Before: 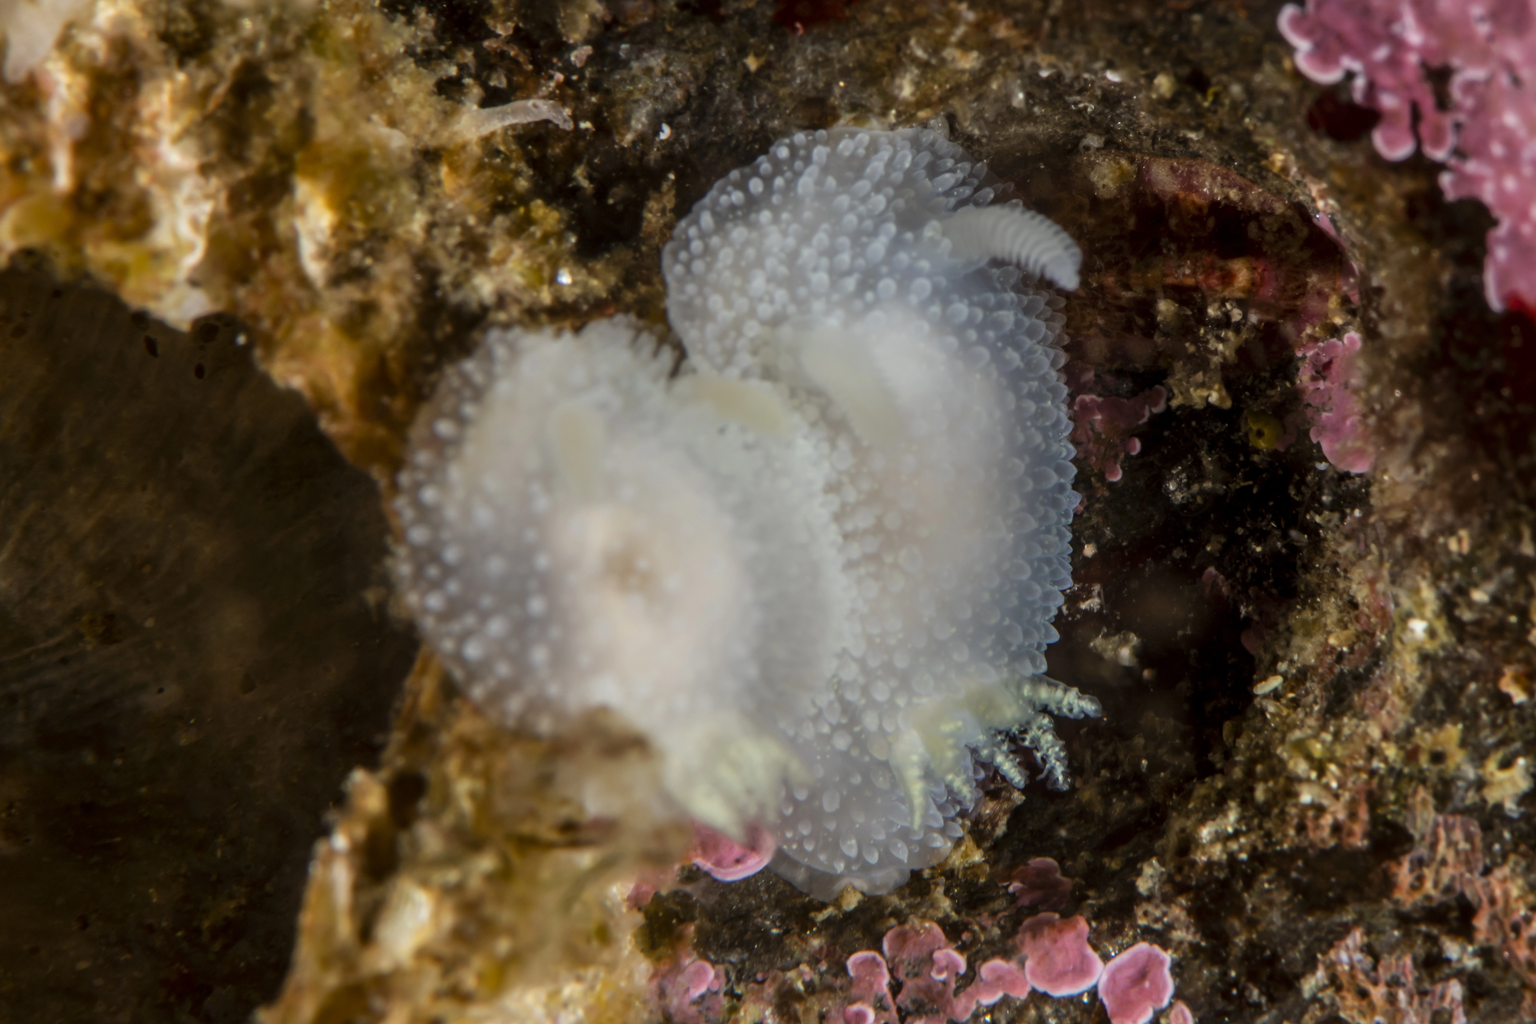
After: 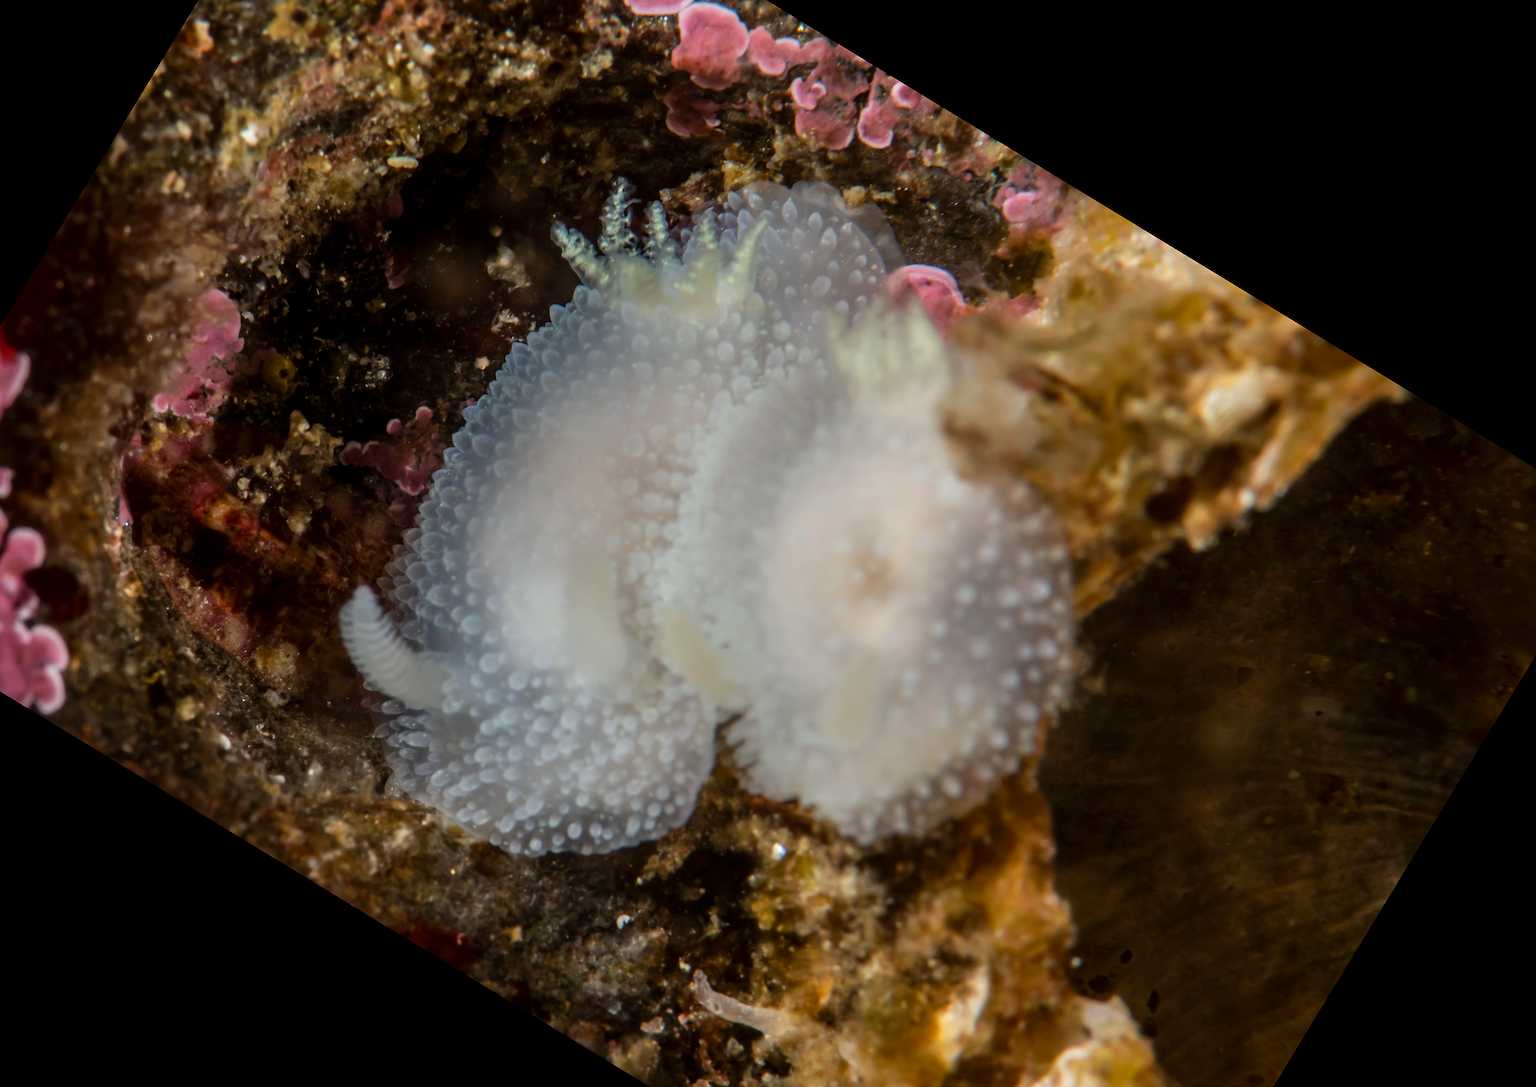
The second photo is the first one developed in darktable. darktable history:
sharpen: radius 1.967
crop and rotate: angle 148.68°, left 9.111%, top 15.603%, right 4.588%, bottom 17.041%
